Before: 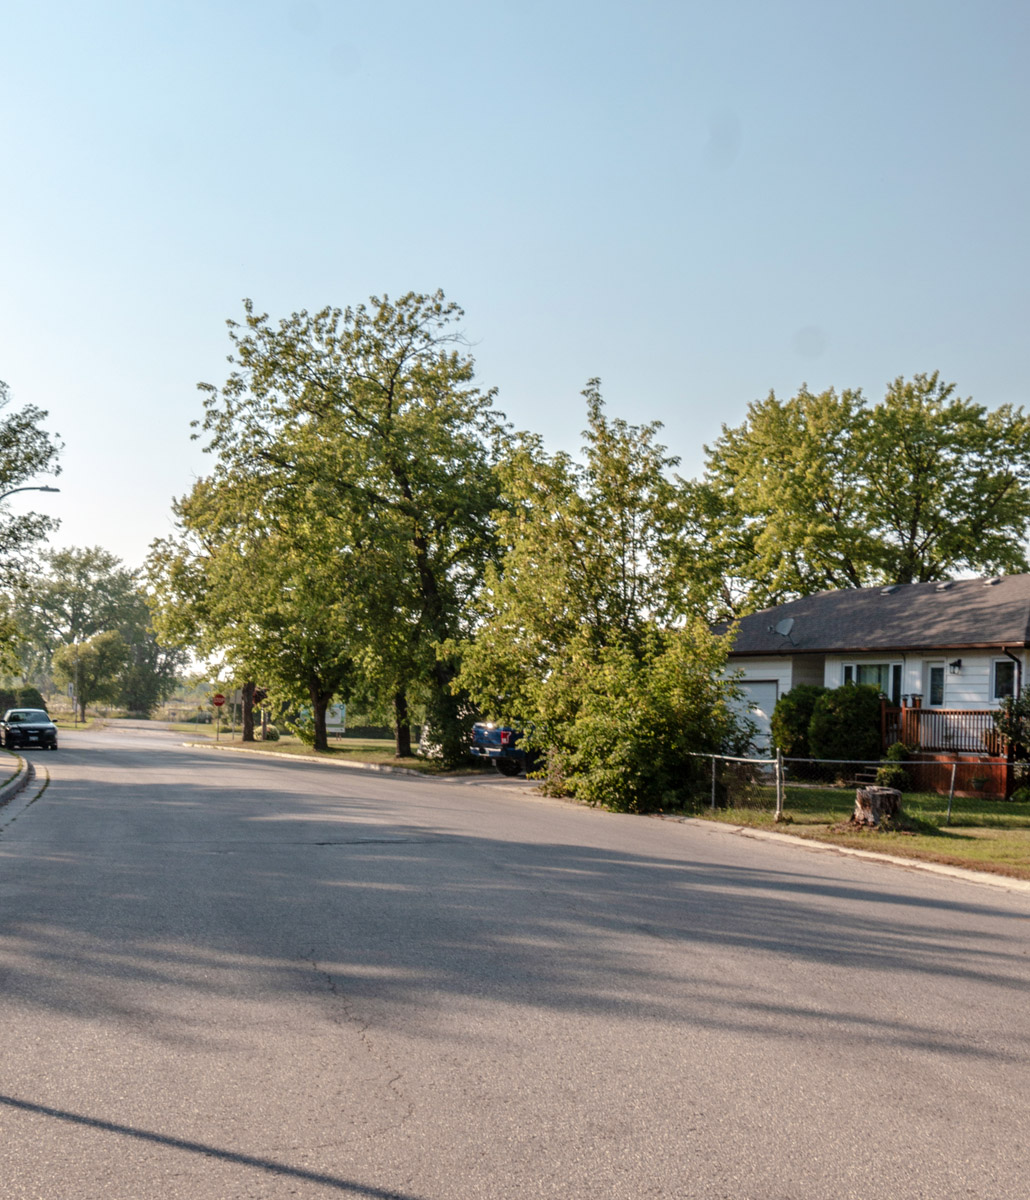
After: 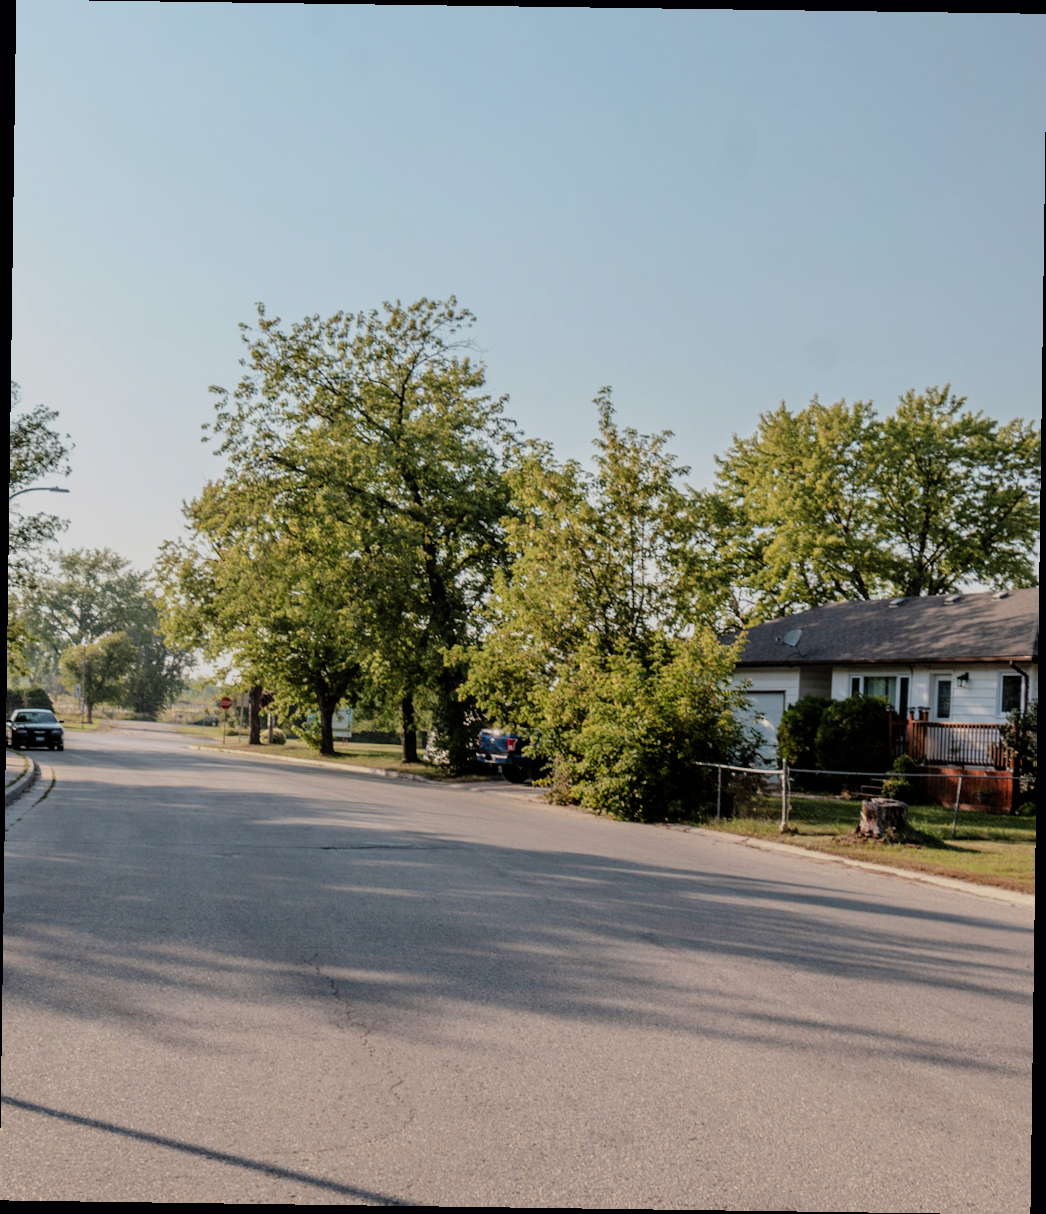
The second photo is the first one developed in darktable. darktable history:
filmic rgb: black relative exposure -7.65 EV, white relative exposure 4.56 EV, hardness 3.61, color science v6 (2022)
rotate and perspective: rotation 0.8°, automatic cropping off
